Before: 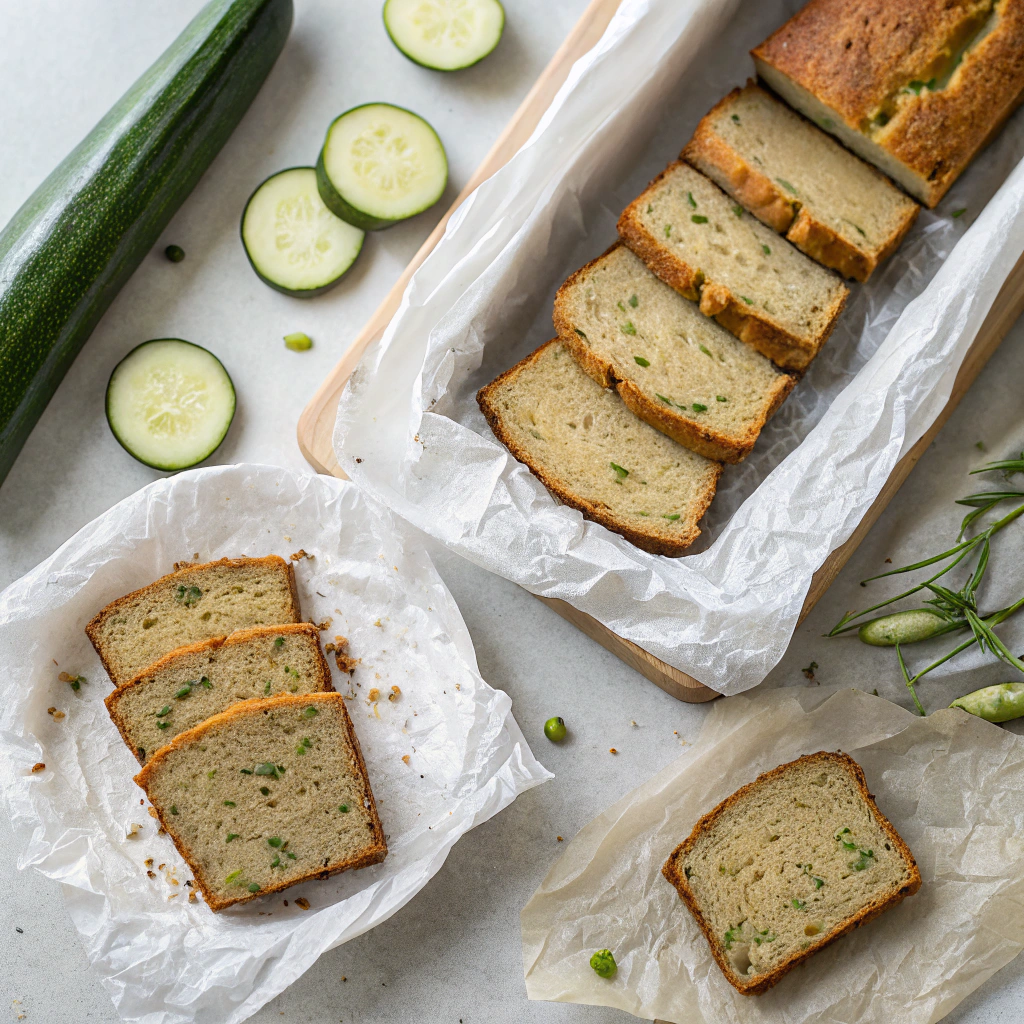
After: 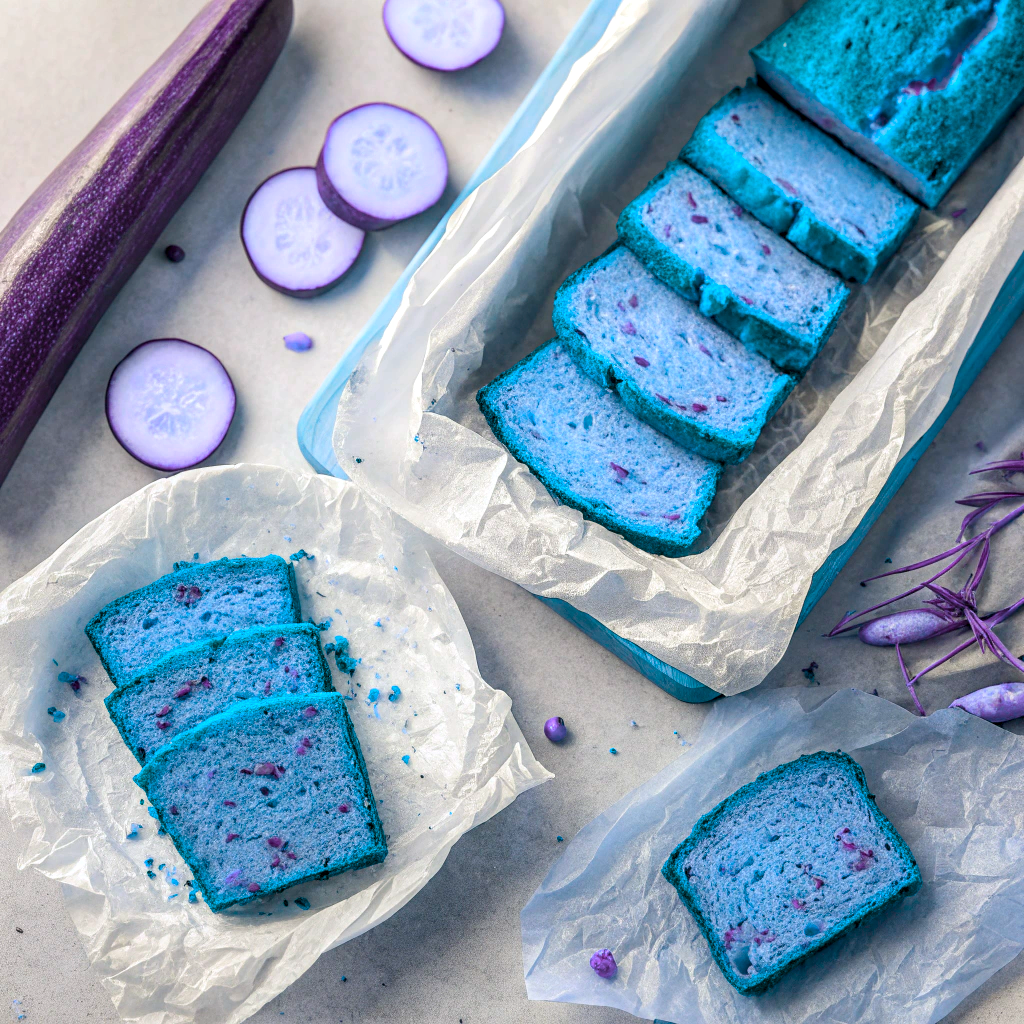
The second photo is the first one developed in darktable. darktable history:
local contrast: on, module defaults
color balance rgb: hue shift 180°, global vibrance 50%, contrast 0.32%
